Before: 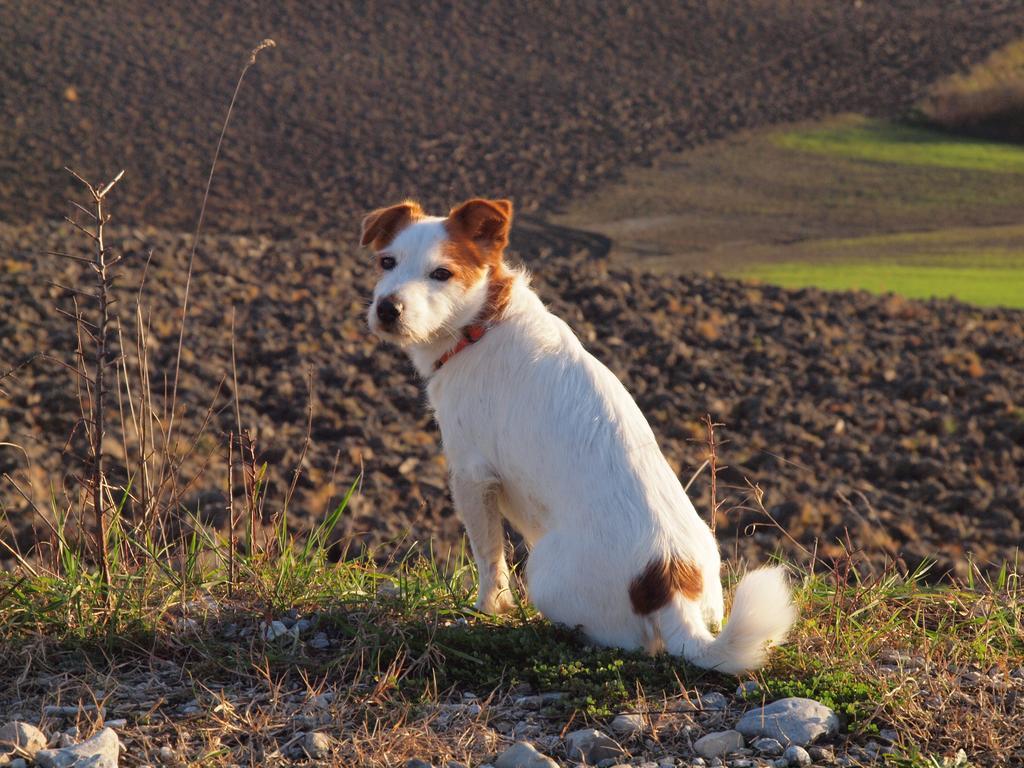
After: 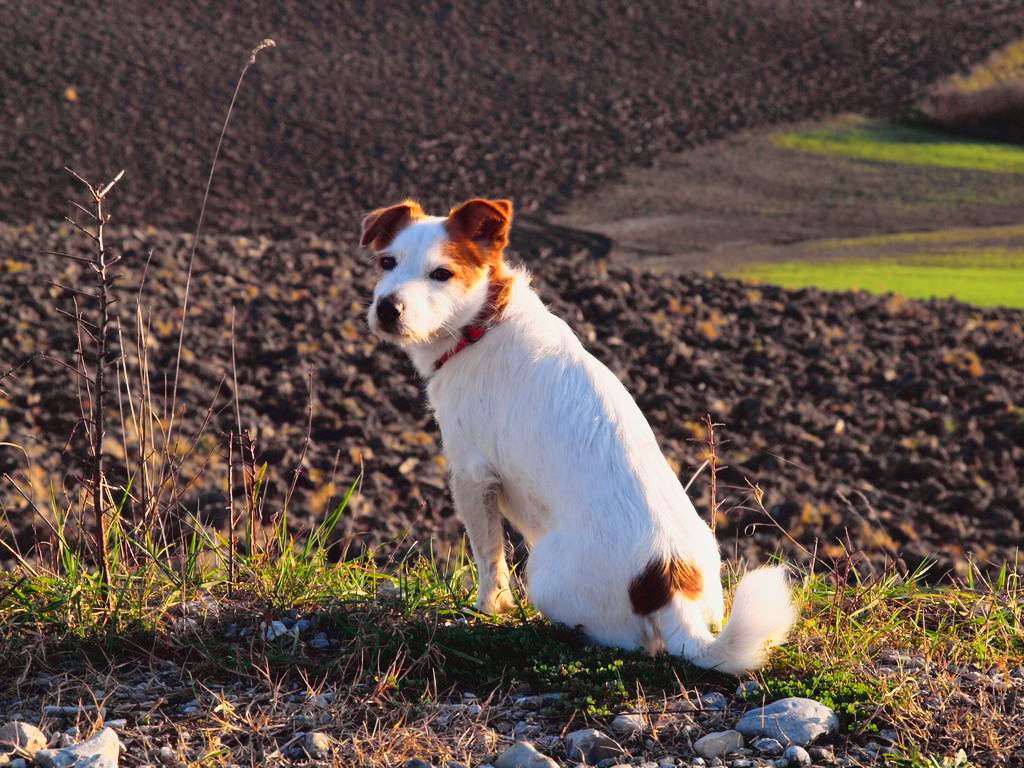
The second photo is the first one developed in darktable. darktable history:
tone curve: curves: ch0 [(0, 0.031) (0.139, 0.084) (0.311, 0.278) (0.495, 0.544) (0.718, 0.816) (0.841, 0.909) (1, 0.967)]; ch1 [(0, 0) (0.272, 0.249) (0.388, 0.385) (0.469, 0.456) (0.495, 0.497) (0.538, 0.545) (0.578, 0.595) (0.707, 0.778) (1, 1)]; ch2 [(0, 0) (0.125, 0.089) (0.353, 0.329) (0.443, 0.408) (0.502, 0.499) (0.557, 0.531) (0.608, 0.631) (1, 1)], color space Lab, independent channels, preserve colors none
